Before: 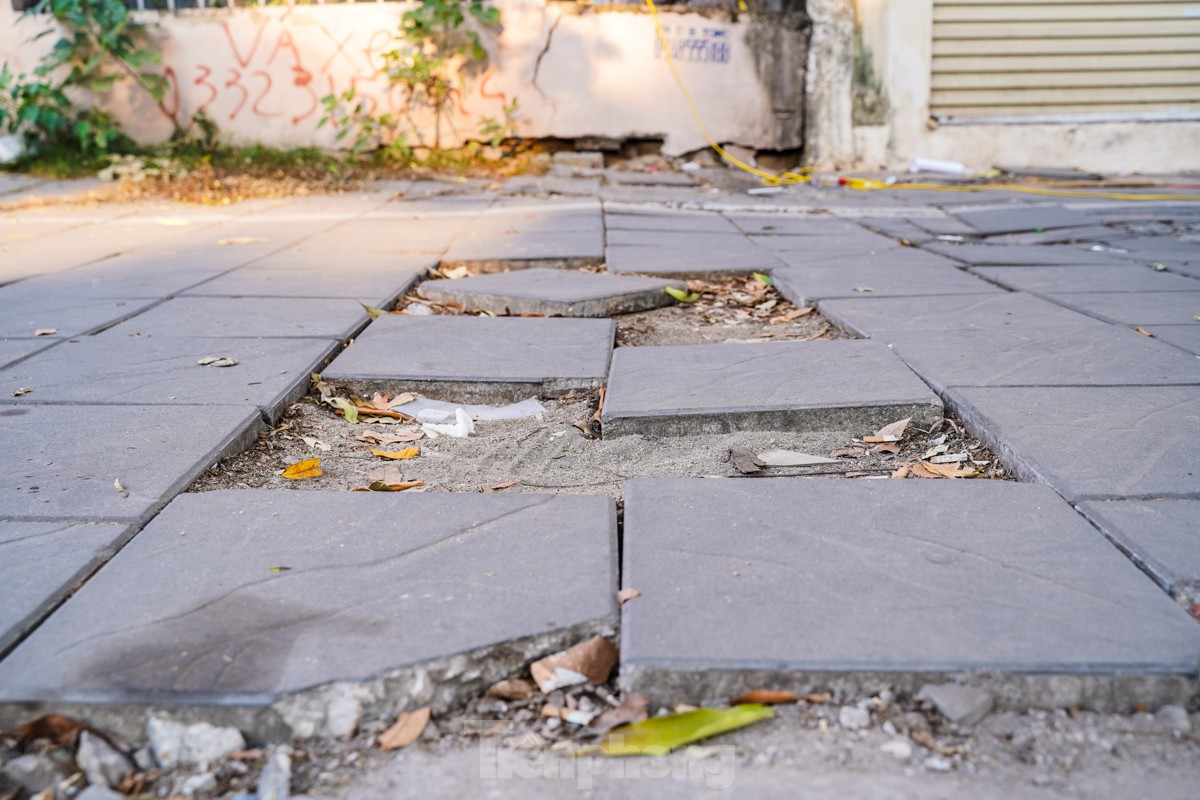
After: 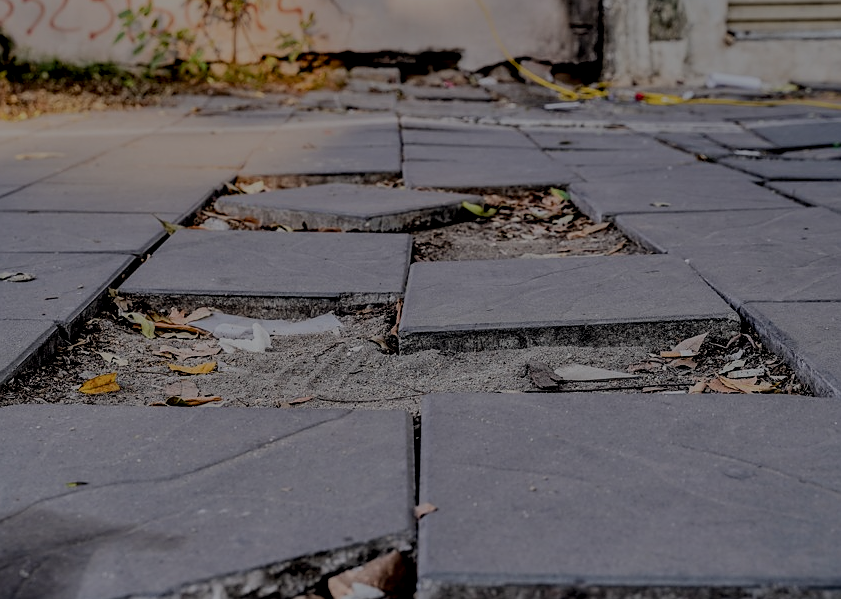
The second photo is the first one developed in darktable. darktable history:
crop and rotate: left 16.955%, top 10.636%, right 12.906%, bottom 14.479%
filmic rgb: black relative exposure -5.05 EV, white relative exposure 3.53 EV, hardness 3.17, contrast 1.498, highlights saturation mix -49.29%
local contrast: on, module defaults
sharpen: radius 0.979, amount 0.61
shadows and highlights: shadows 30.67, highlights -63.23, soften with gaussian
tone equalizer: -8 EV 0 EV, -7 EV -0.001 EV, -6 EV 0.002 EV, -5 EV -0.06 EV, -4 EV -0.147 EV, -3 EV -0.166 EV, -2 EV 0.257 EV, -1 EV 0.723 EV, +0 EV 0.463 EV
color balance rgb: global offset › luminance 0.425%, global offset › chroma 0.21%, global offset › hue 254.43°, perceptual saturation grading › global saturation 35.175%, perceptual saturation grading › highlights -25.601%, perceptual saturation grading › shadows 50.159%, perceptual brilliance grading › global brilliance -48.257%
